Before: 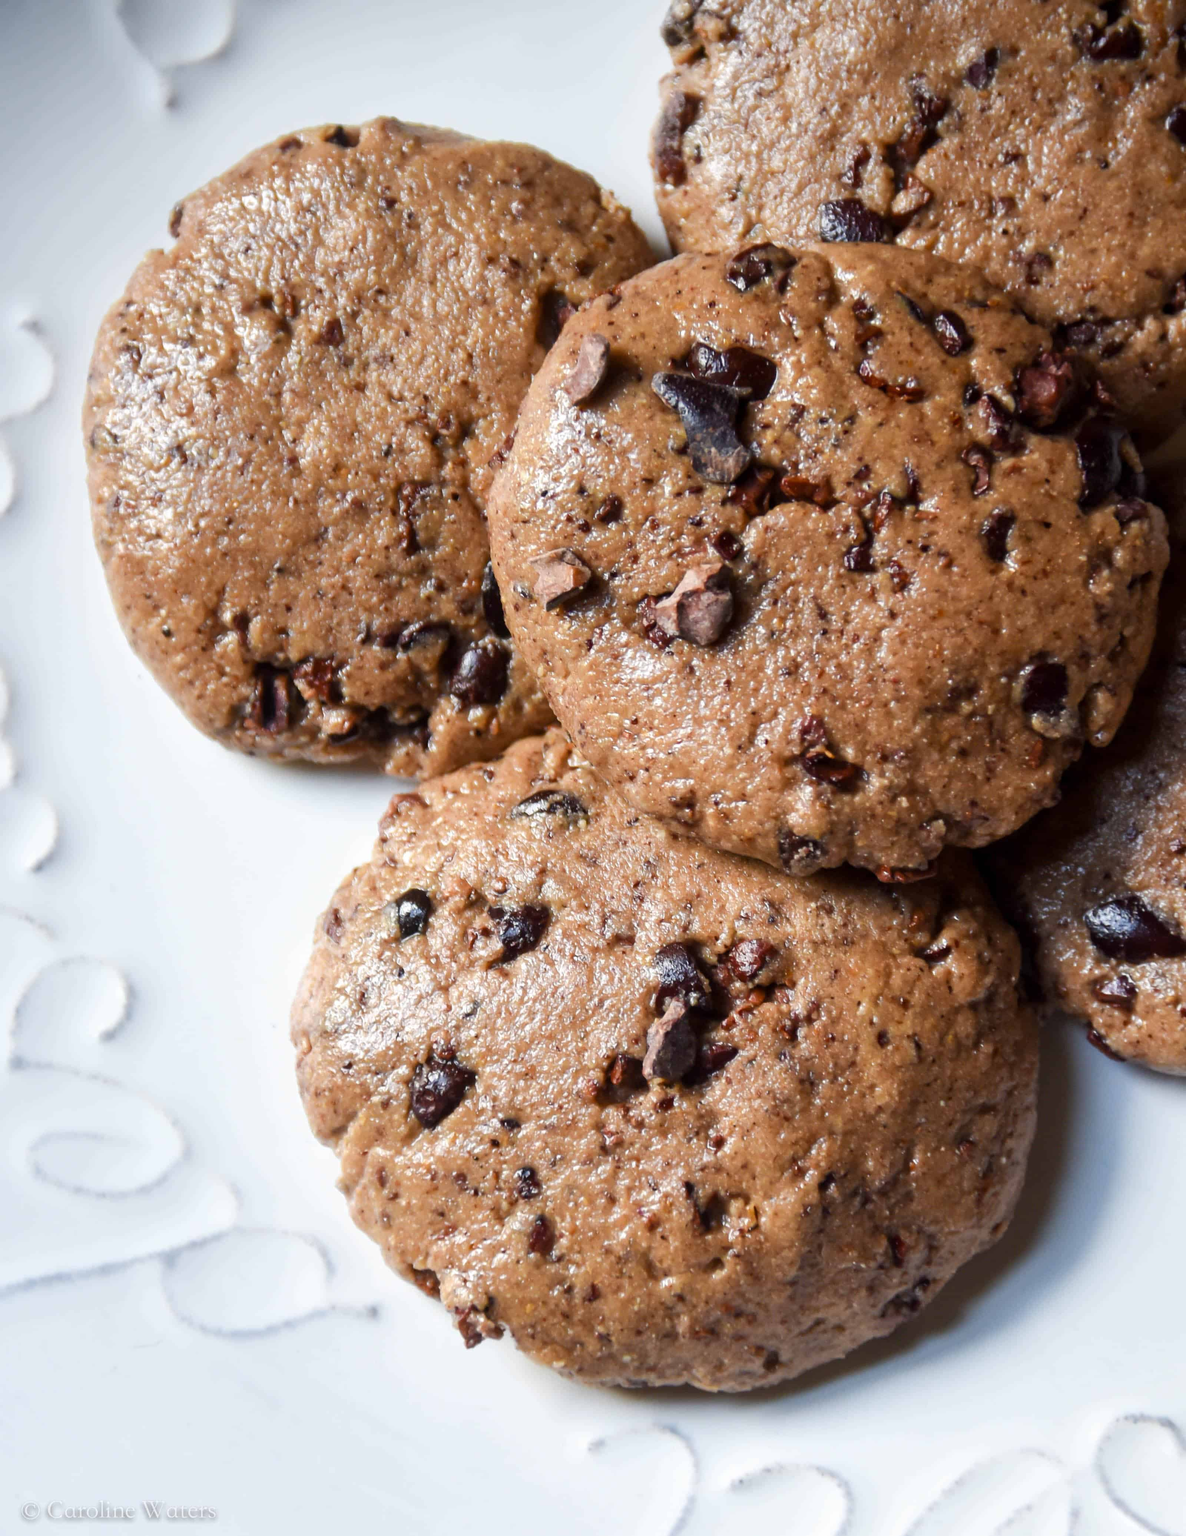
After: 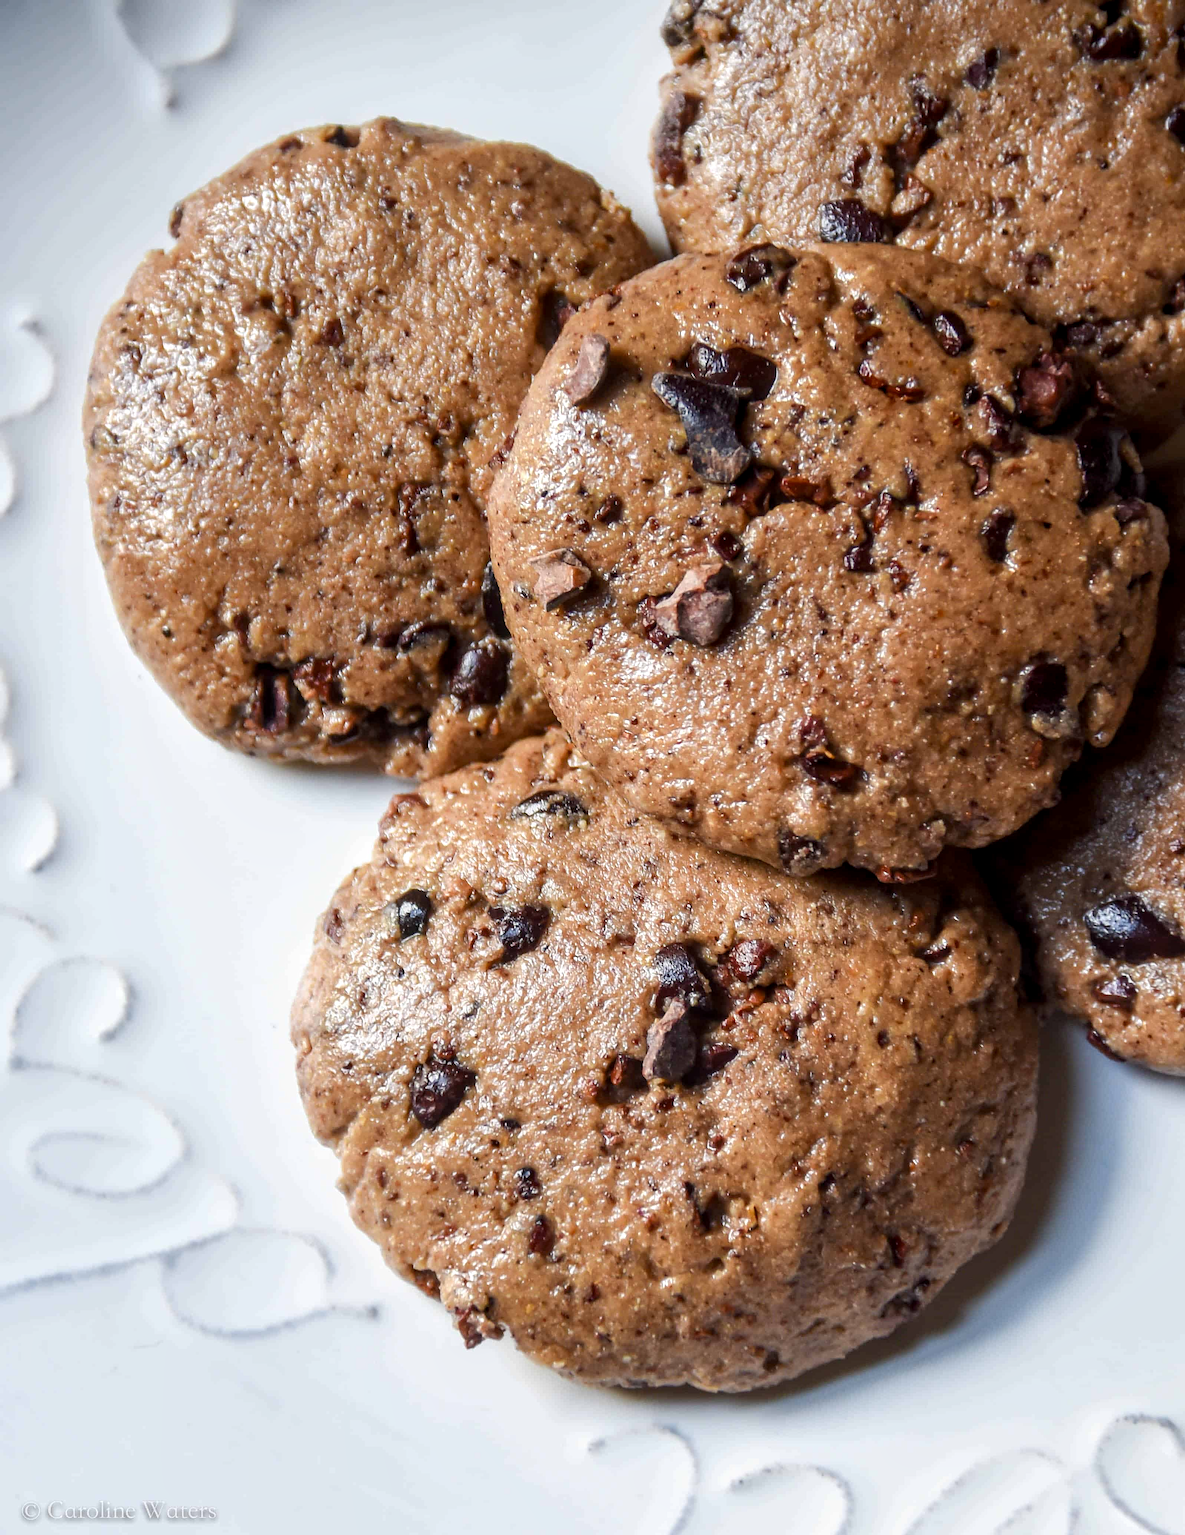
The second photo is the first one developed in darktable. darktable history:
sharpen: on, module defaults
contrast brightness saturation: contrast -0.024, brightness -0.009, saturation 0.035
local contrast: on, module defaults
